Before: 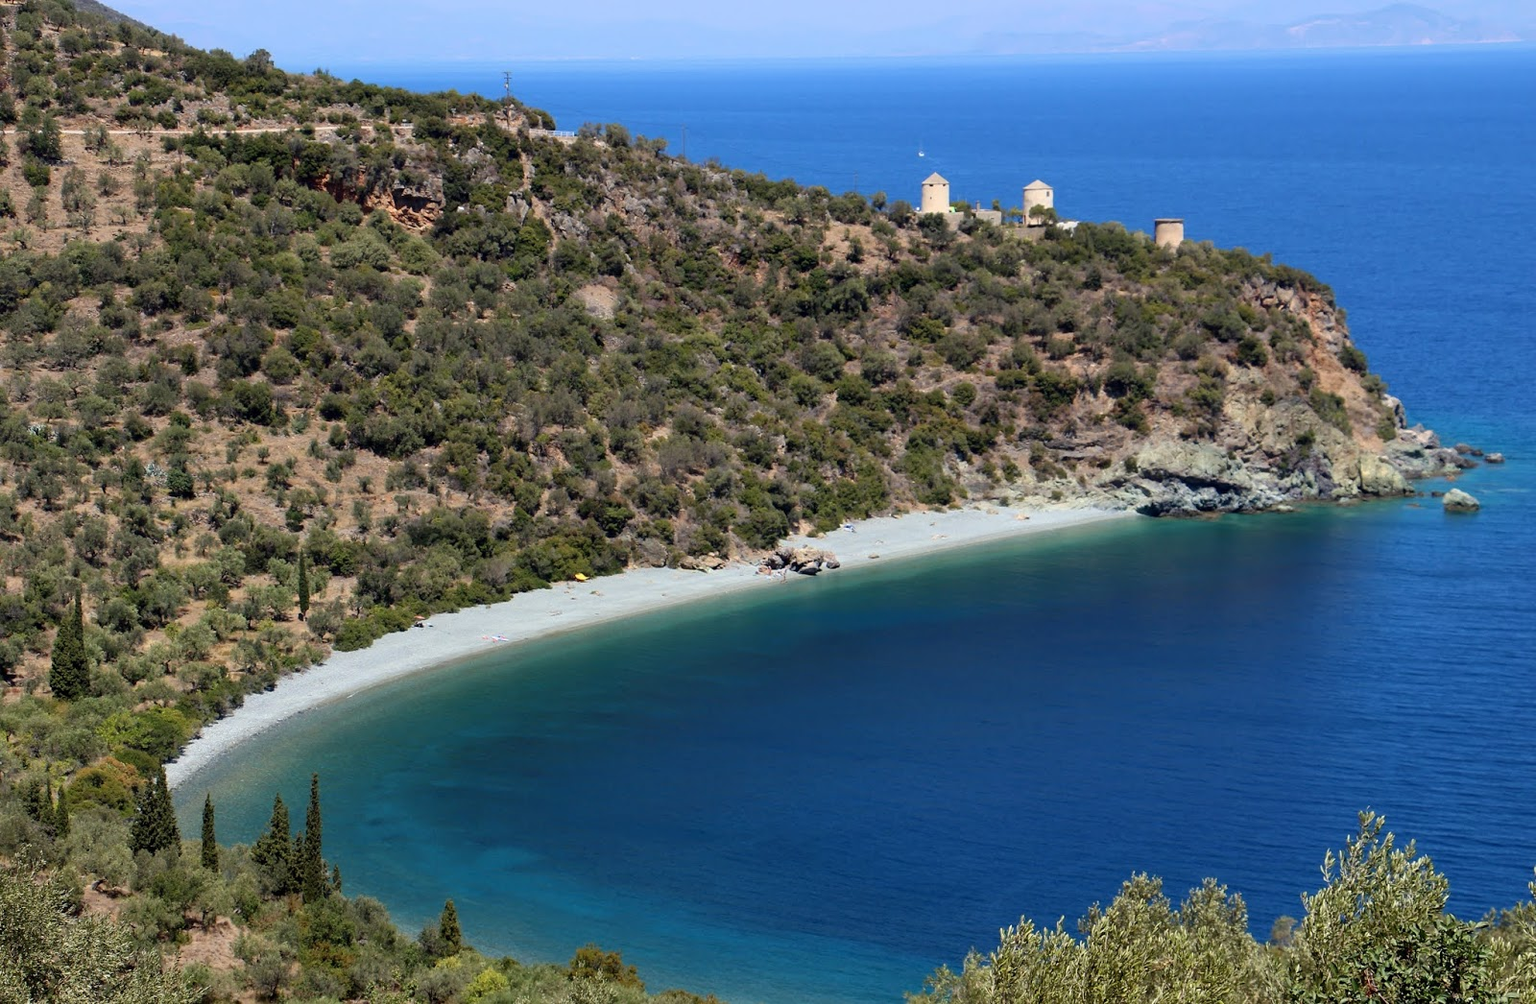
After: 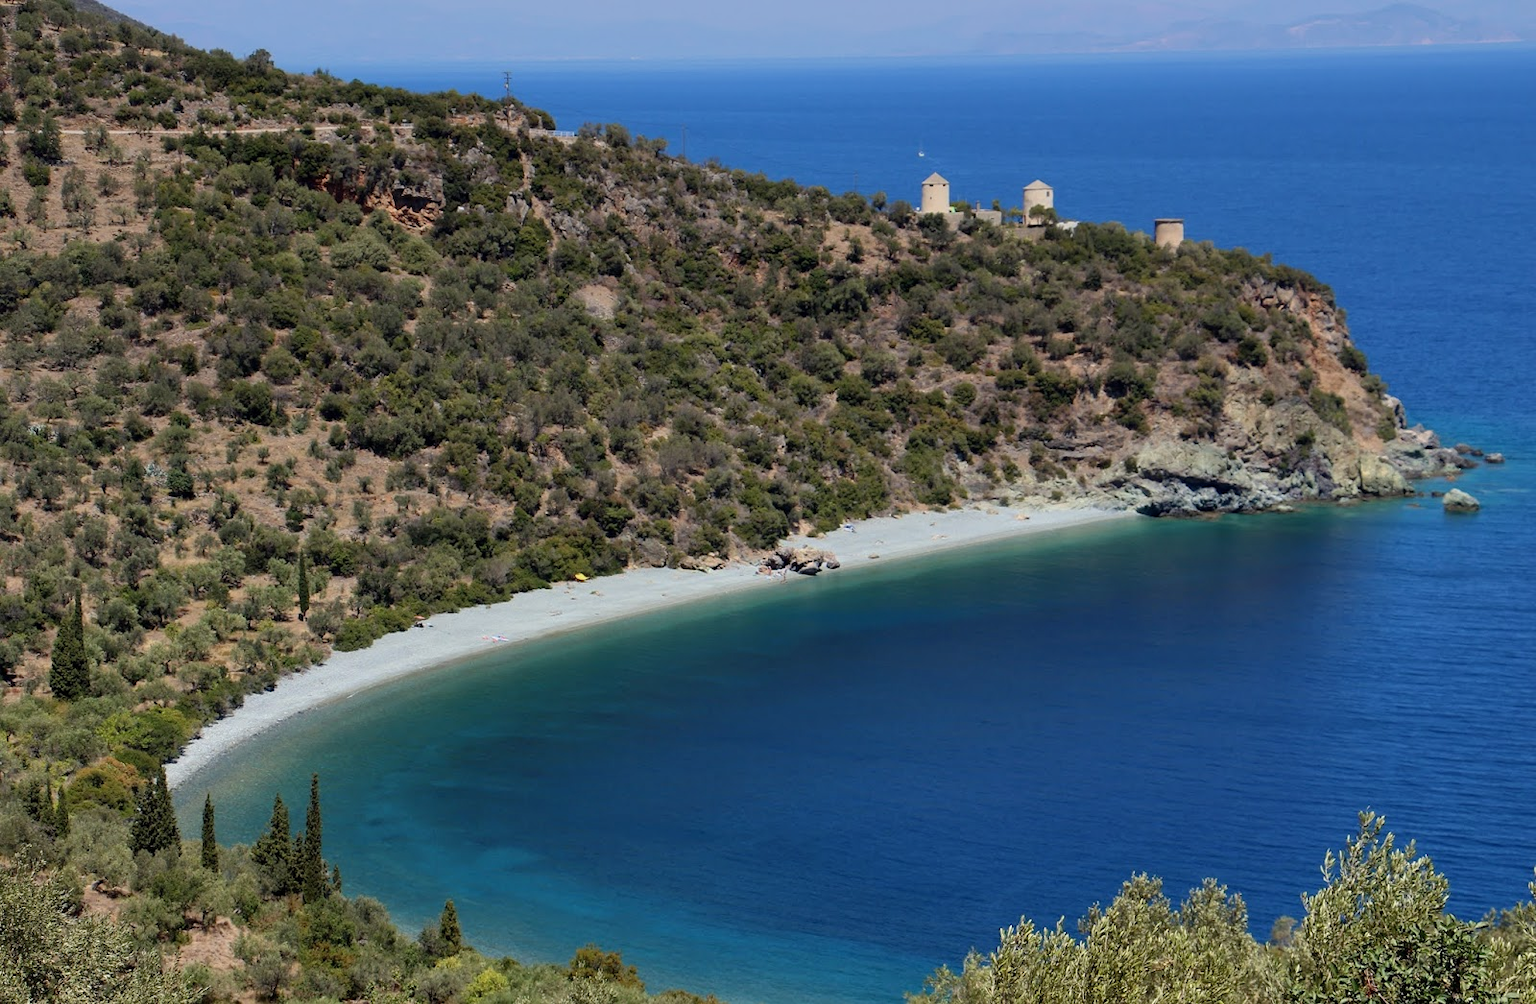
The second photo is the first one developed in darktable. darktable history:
graduated density: on, module defaults
shadows and highlights: radius 125.46, shadows 30.51, highlights -30.51, low approximation 0.01, soften with gaussian
